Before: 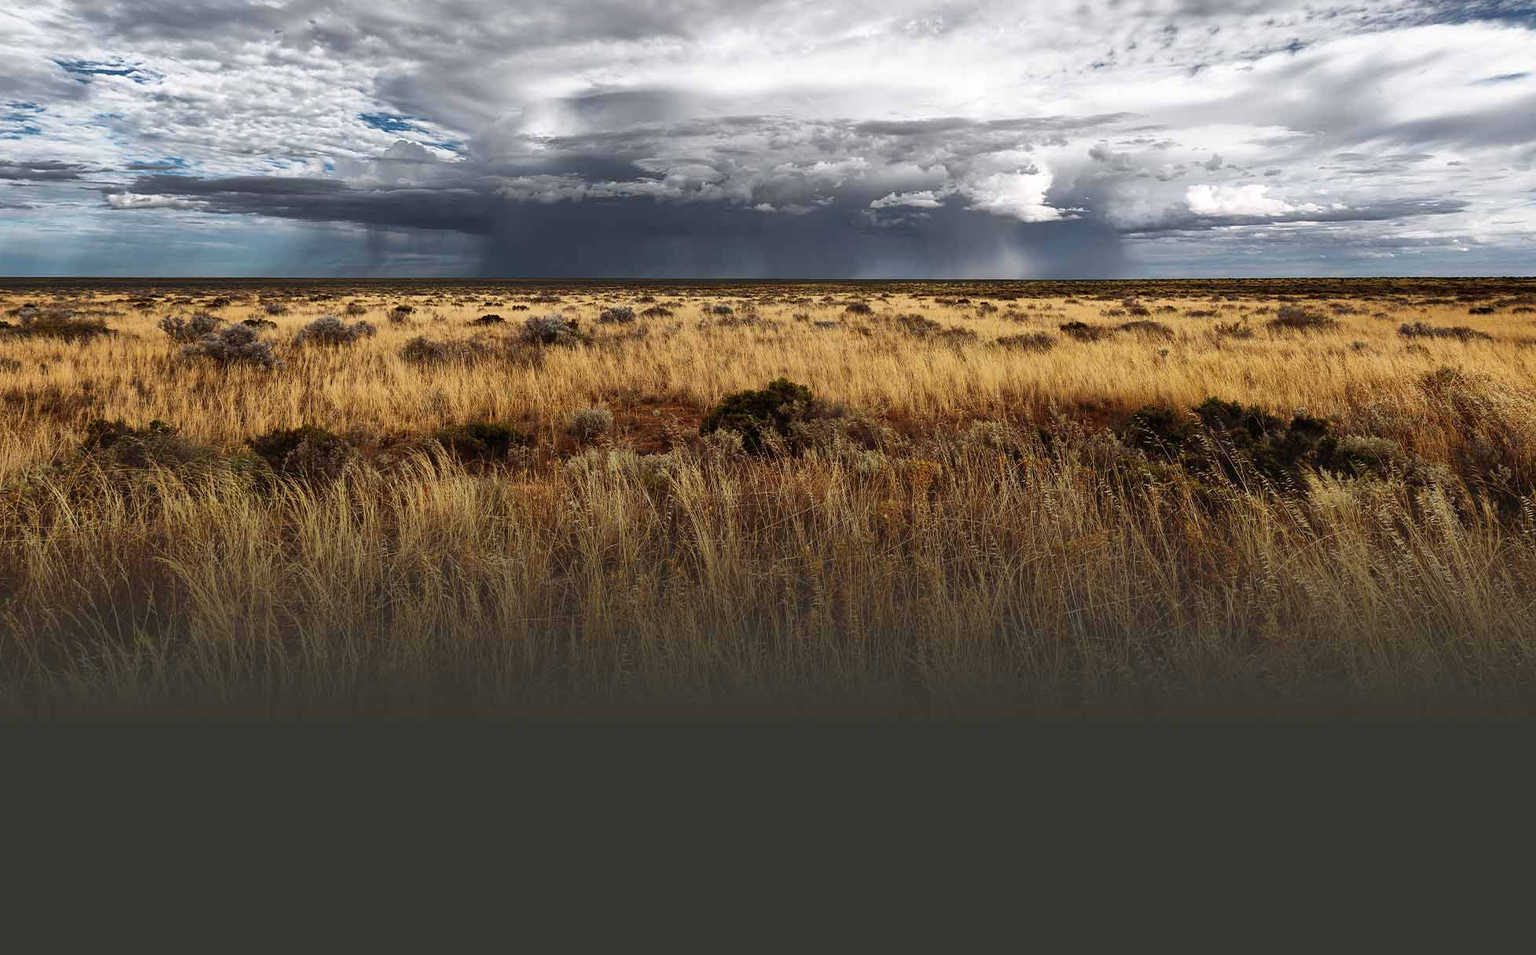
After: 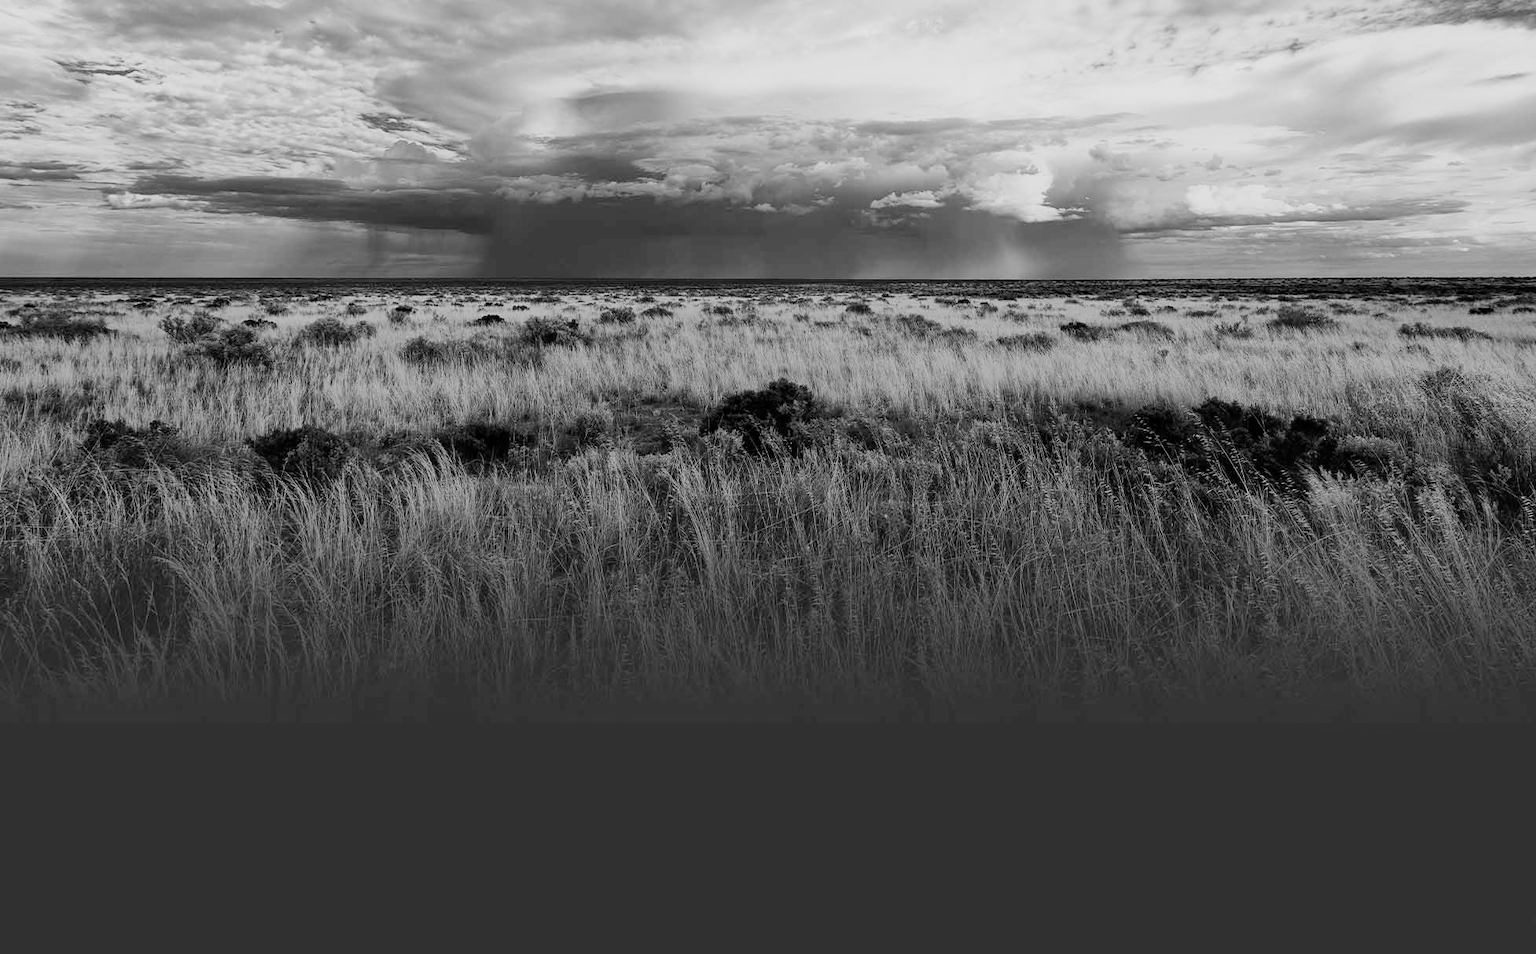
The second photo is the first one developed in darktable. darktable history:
exposure: exposure 0.2 EV, compensate highlight preservation false
filmic rgb: black relative exposure -7.65 EV, white relative exposure 4.56 EV, hardness 3.61
shadows and highlights: shadows -23.08, highlights 46.15, soften with gaussian
monochrome: a 2.21, b -1.33, size 2.2
color correction: saturation 0.57
